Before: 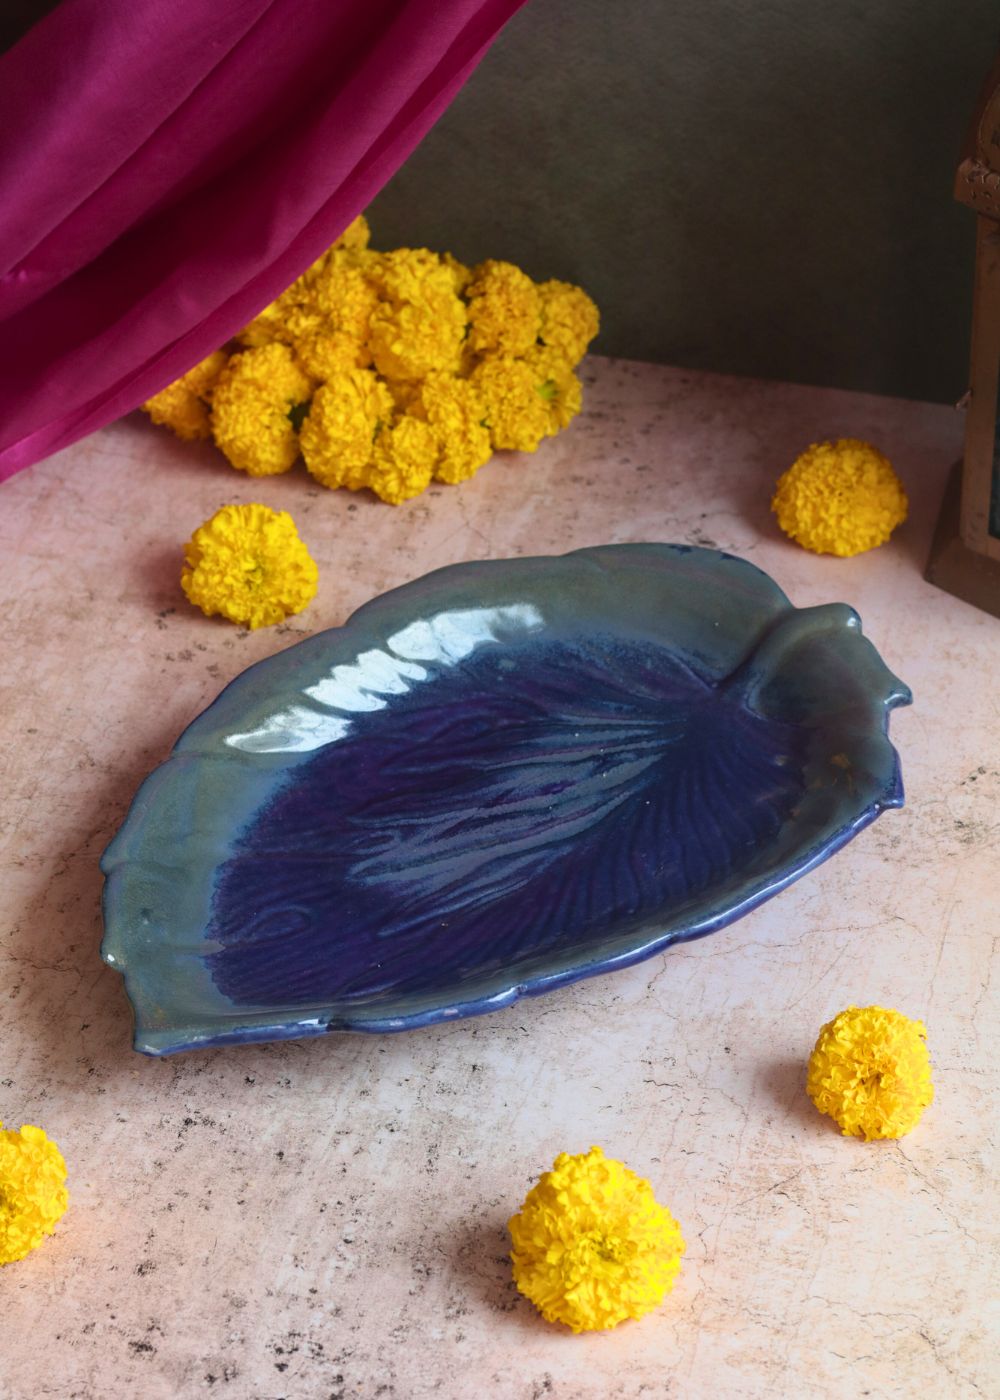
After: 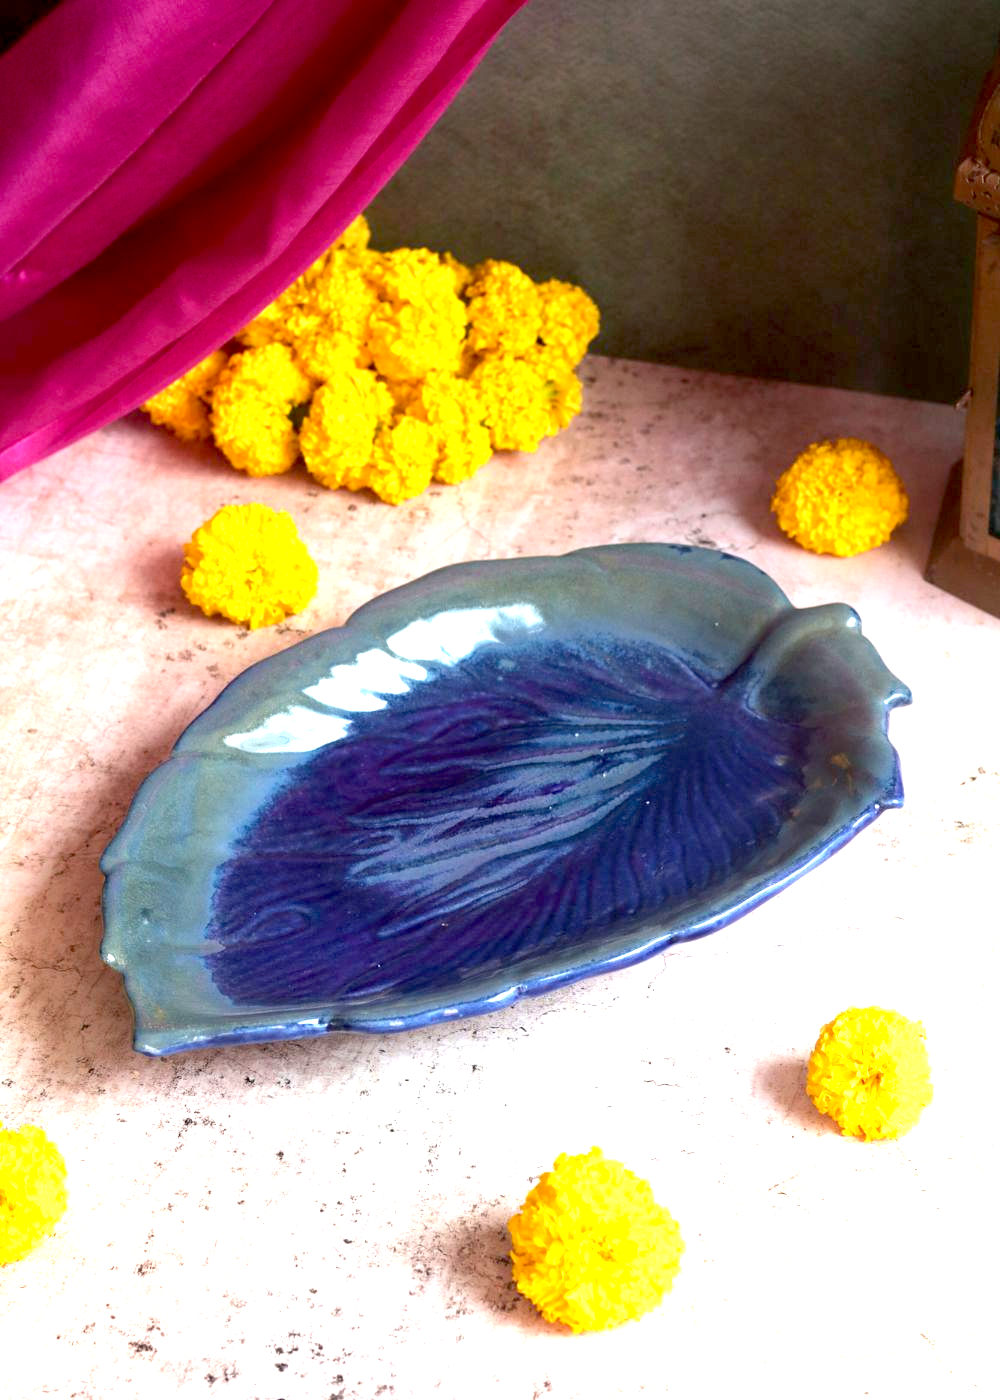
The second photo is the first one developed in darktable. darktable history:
exposure: black level correction 0.009, exposure 1.436 EV, compensate exposure bias true, compensate highlight preservation false
